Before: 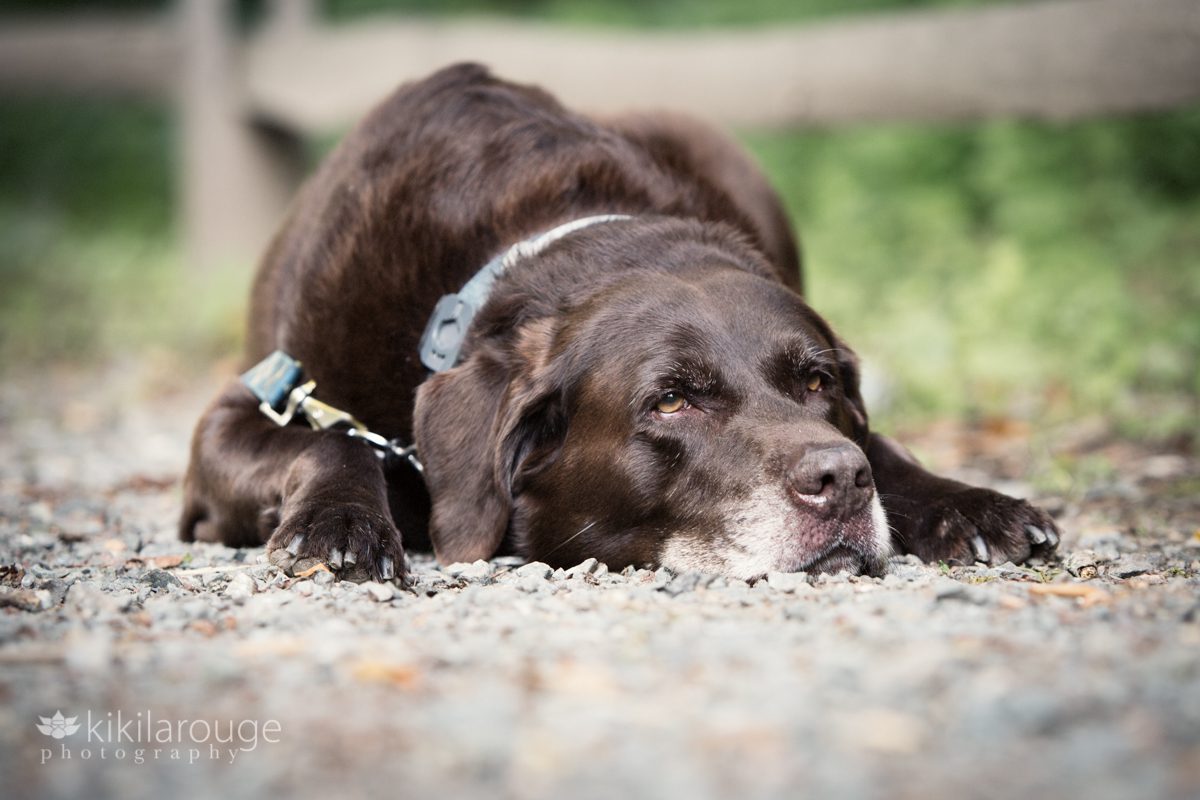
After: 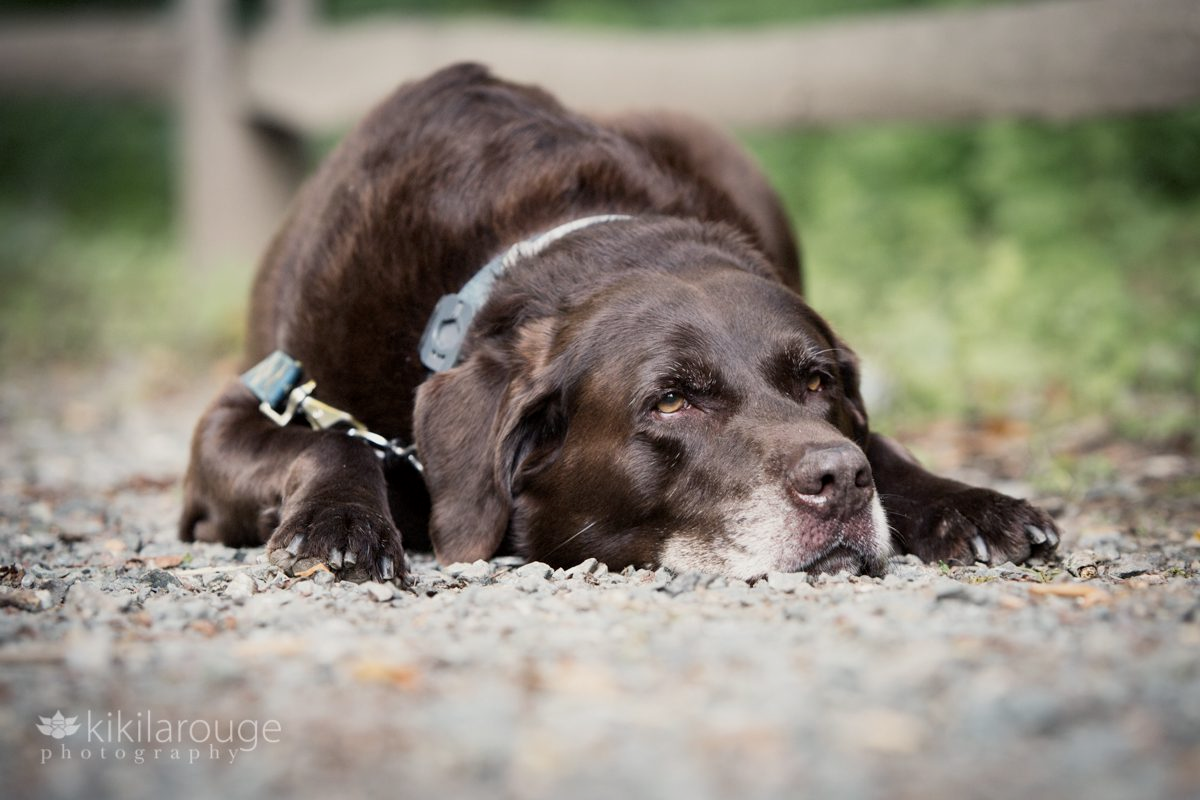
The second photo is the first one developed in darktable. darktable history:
exposure: black level correction 0.001, exposure -0.198 EV, compensate highlight preservation false
